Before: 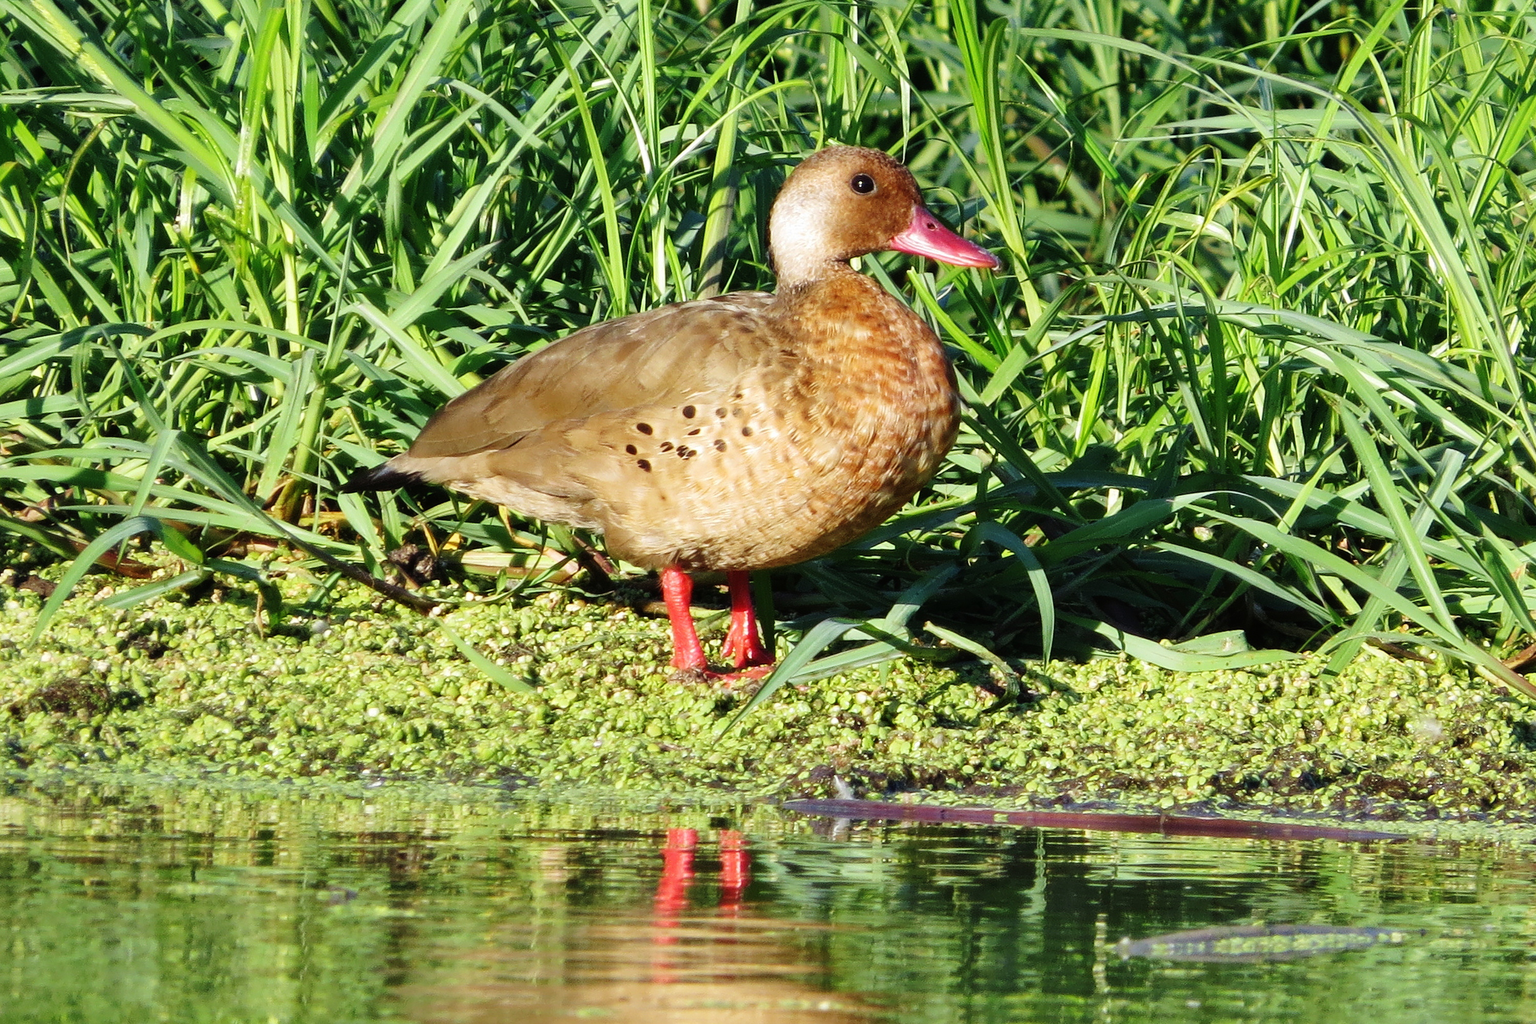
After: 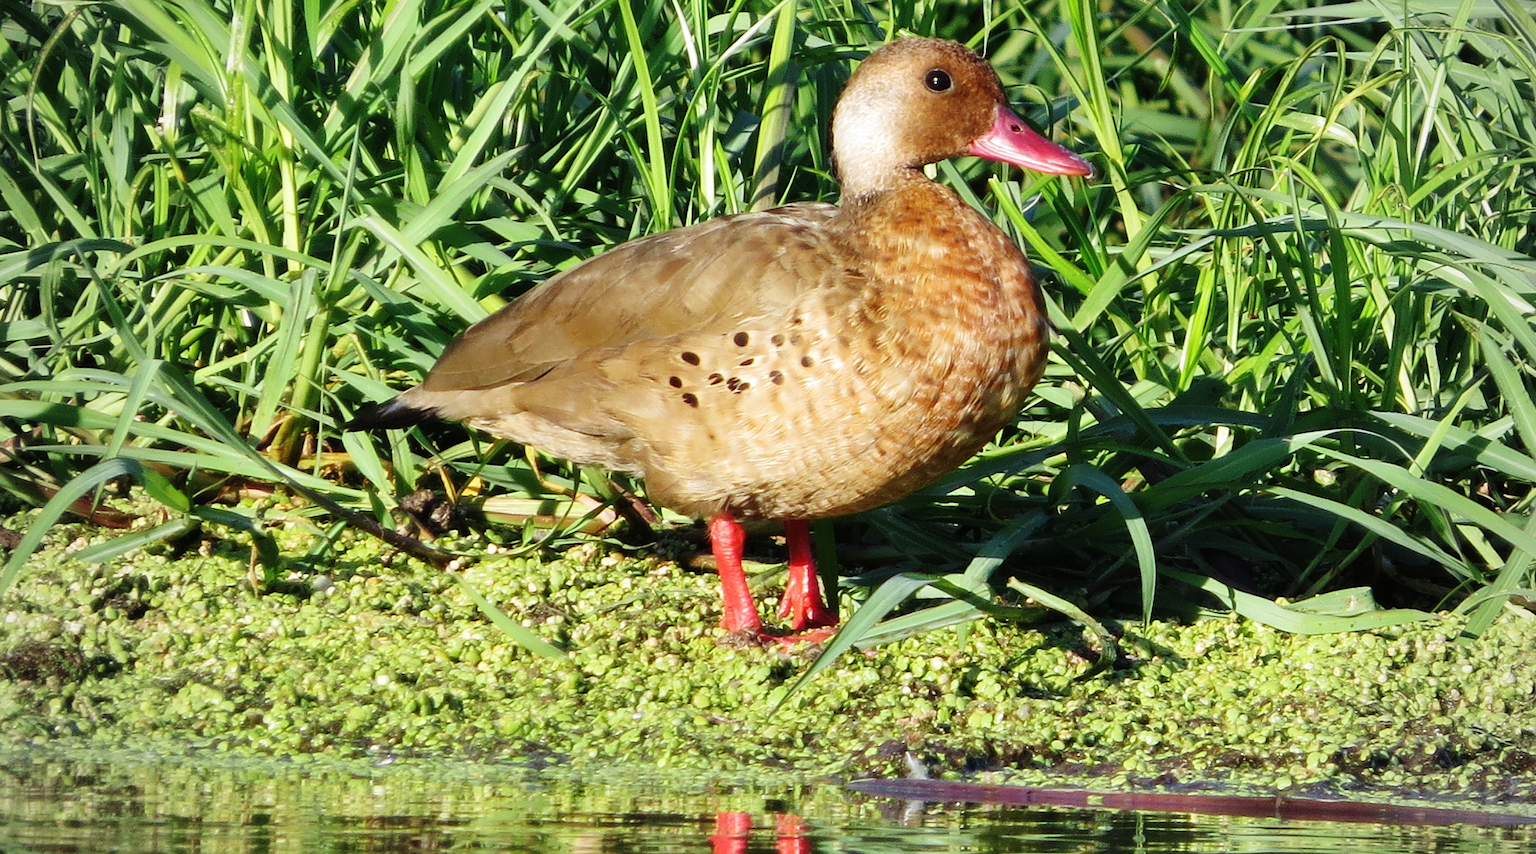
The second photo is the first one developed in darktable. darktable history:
crop and rotate: left 2.391%, top 11.066%, right 9.497%, bottom 15.433%
vignetting: fall-off start 74.39%, fall-off radius 66.36%, brightness -0.295, unbound false
